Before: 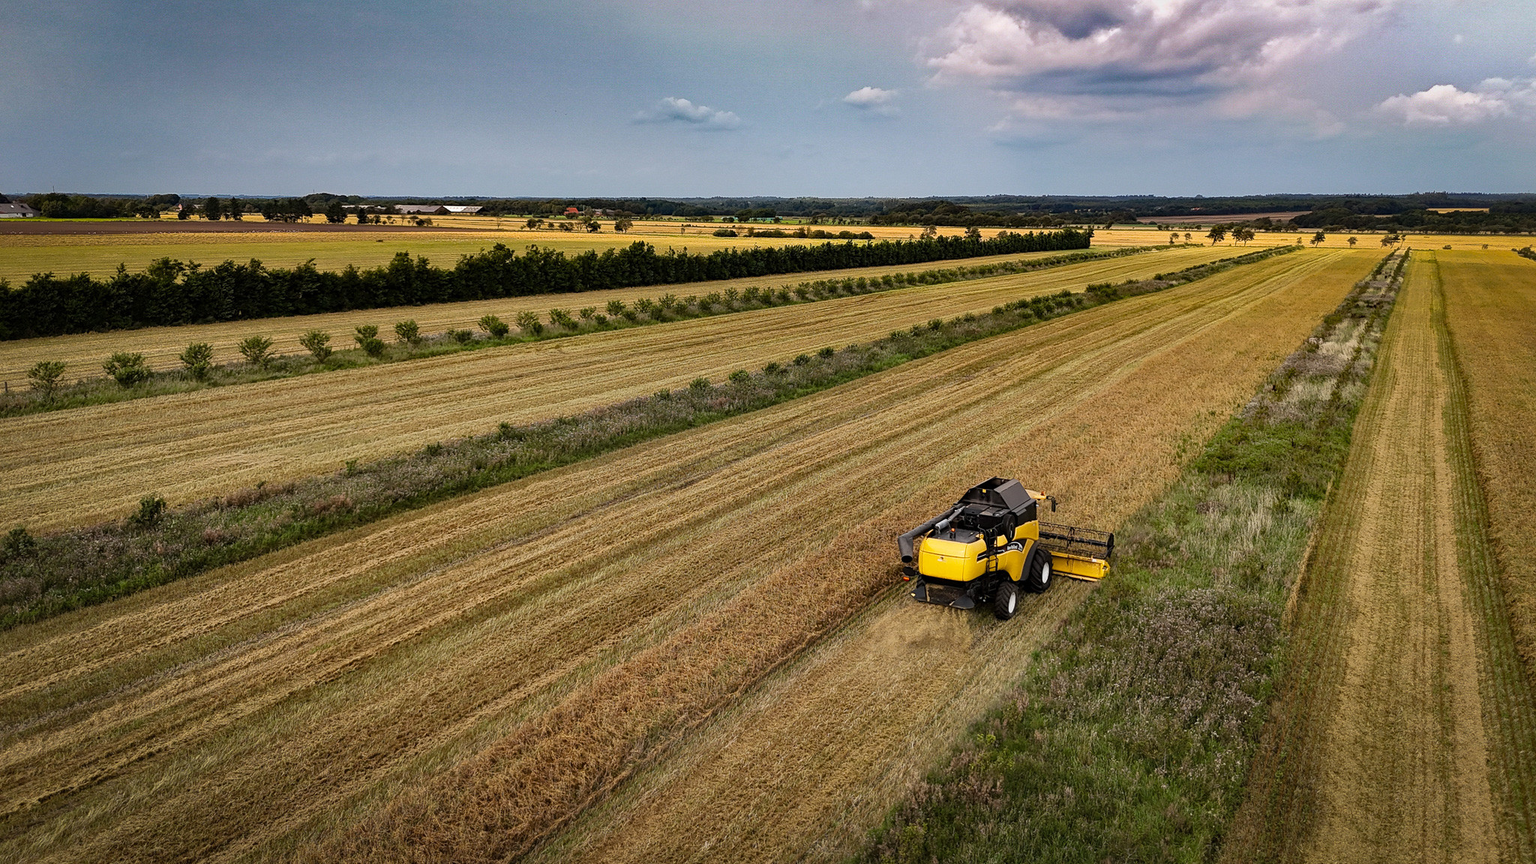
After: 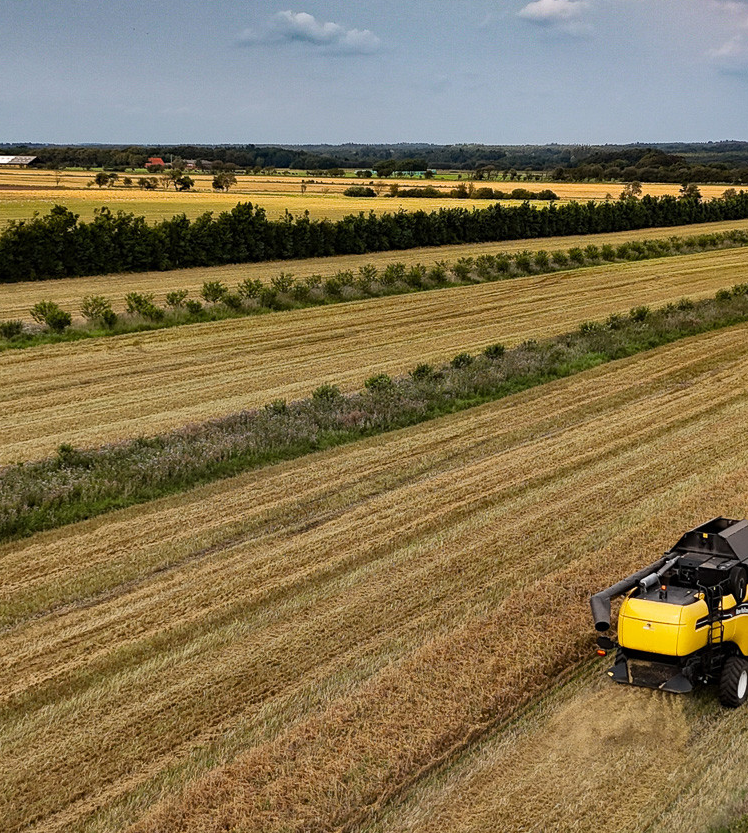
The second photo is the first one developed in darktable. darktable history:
crop and rotate: left 29.639%, top 10.354%, right 33.811%, bottom 17.322%
